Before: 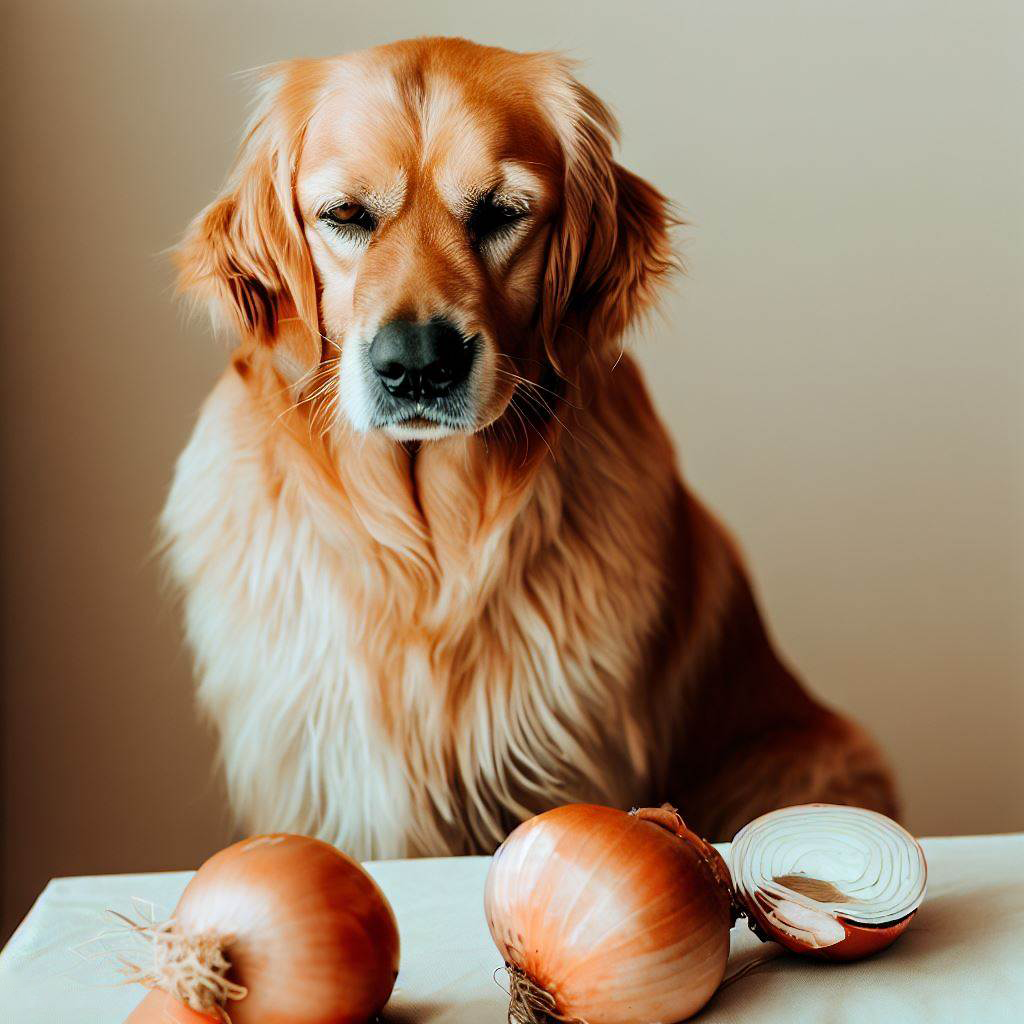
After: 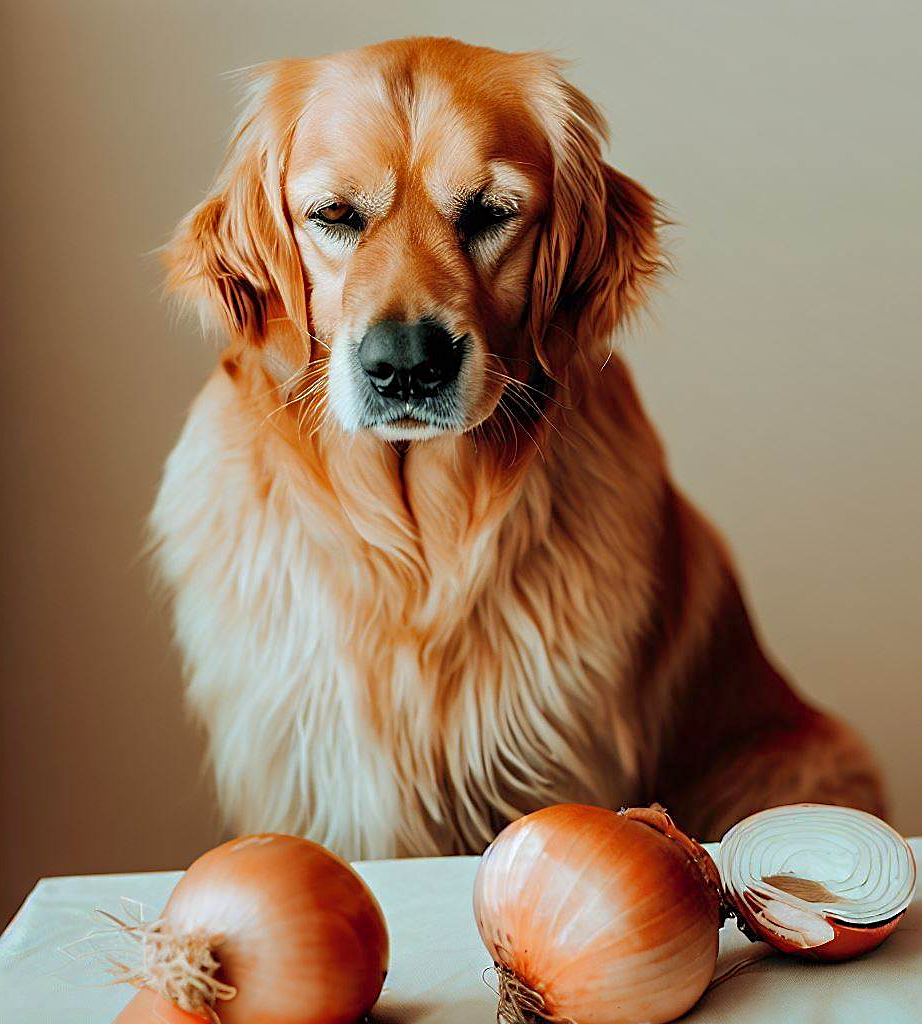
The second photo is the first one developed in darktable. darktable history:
shadows and highlights: on, module defaults
crop and rotate: left 1.088%, right 8.807%
sharpen: on, module defaults
tone equalizer: on, module defaults
